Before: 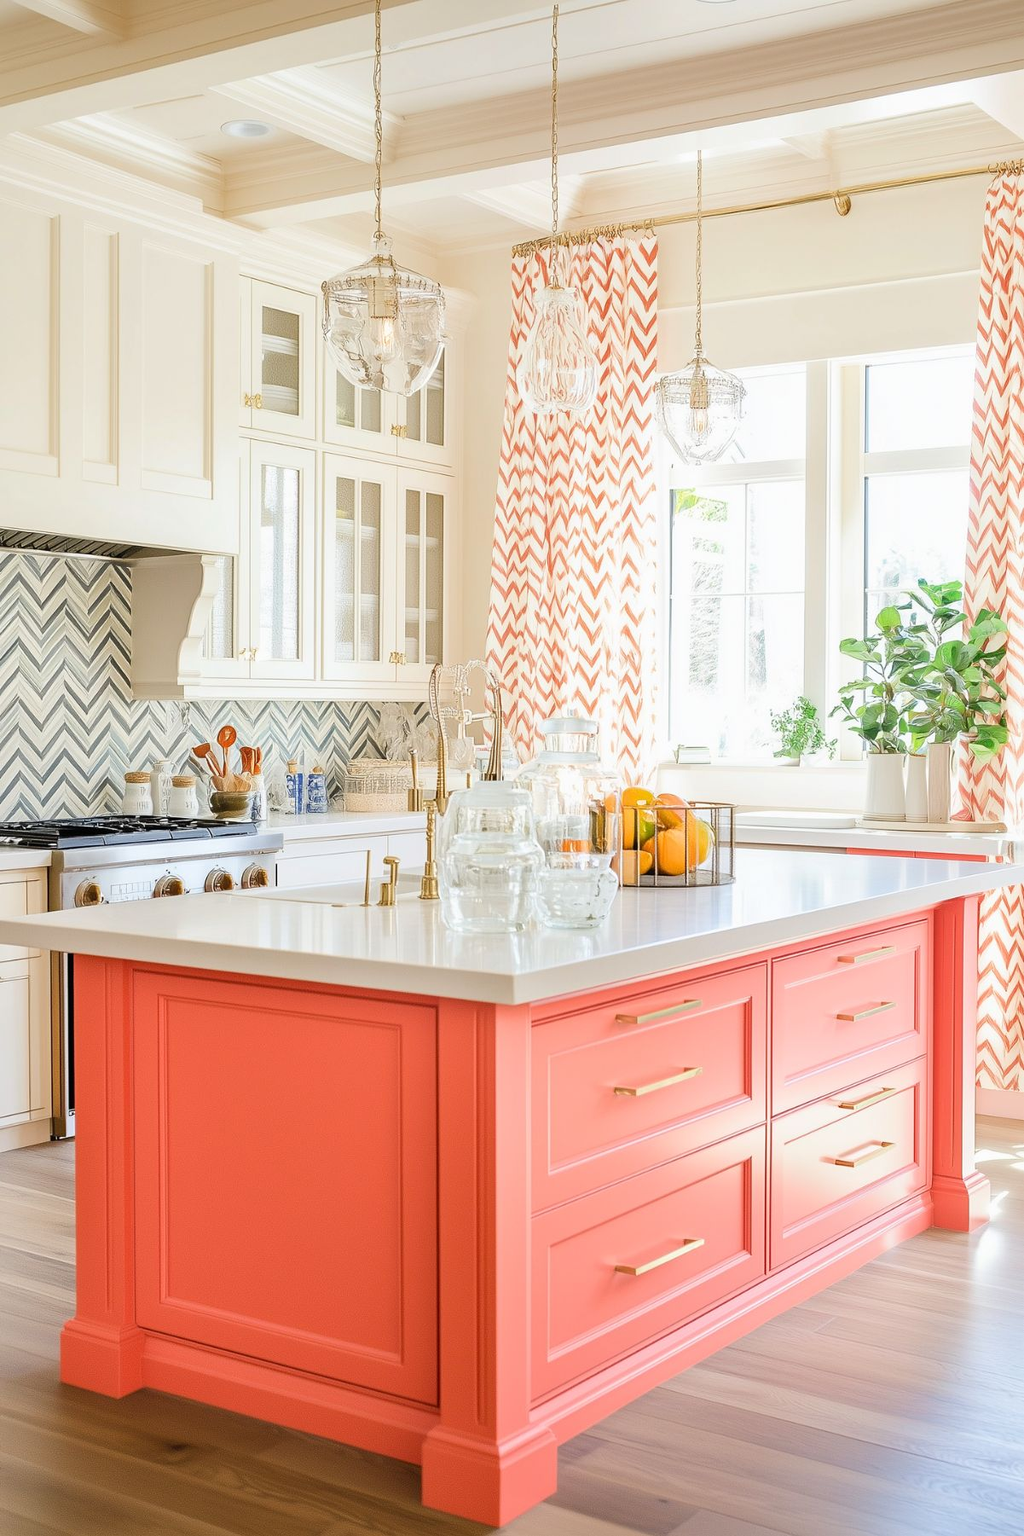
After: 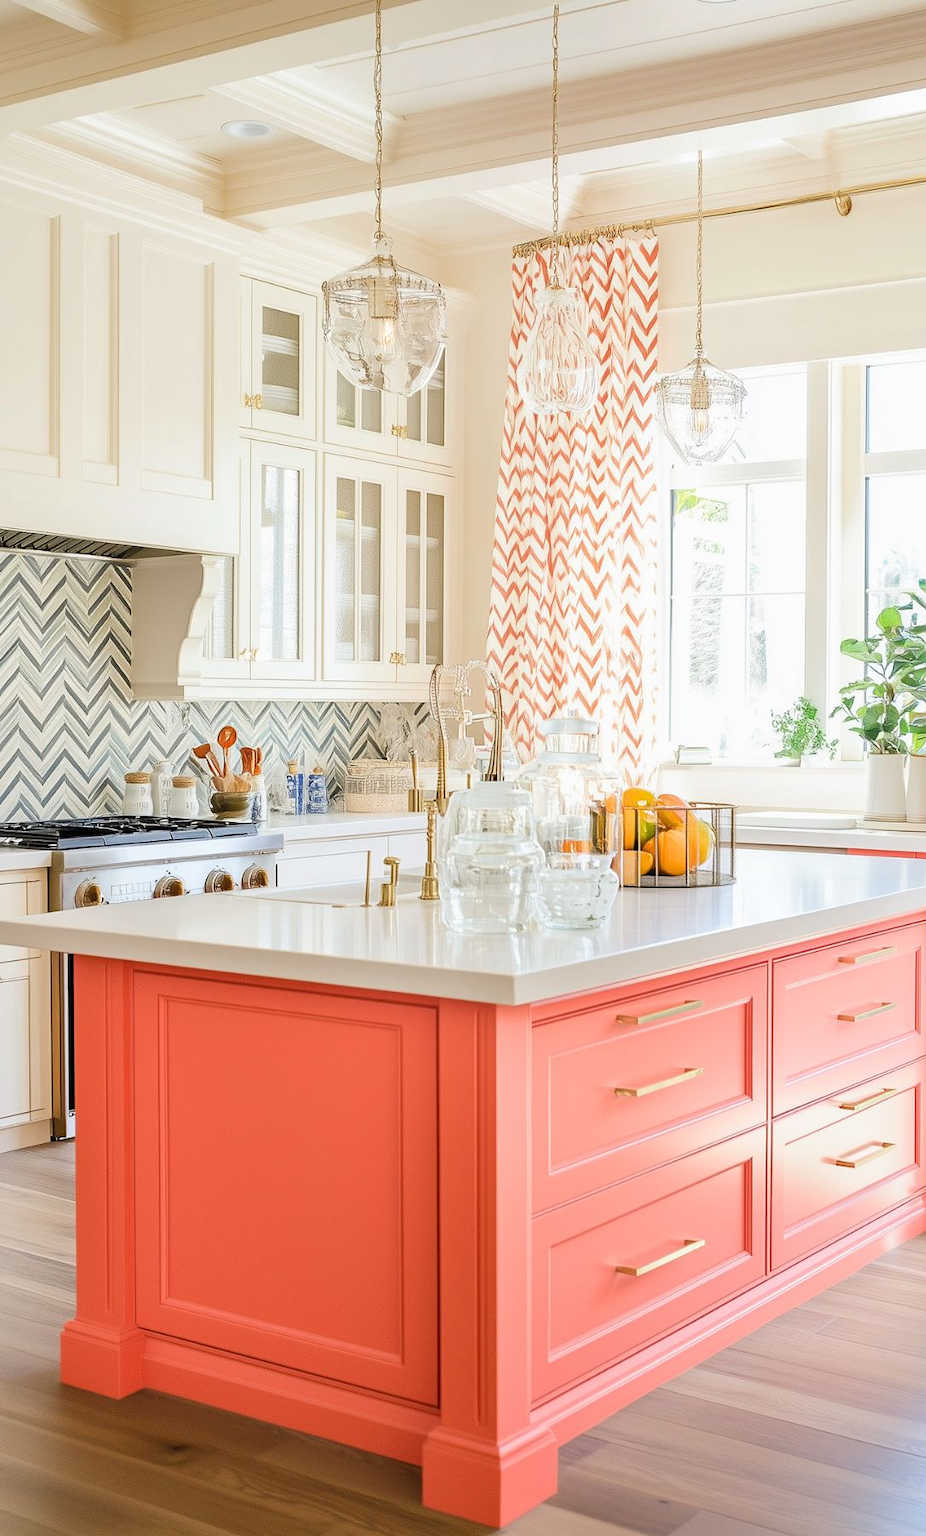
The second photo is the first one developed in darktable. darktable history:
crop: right 9.501%, bottom 0.043%
